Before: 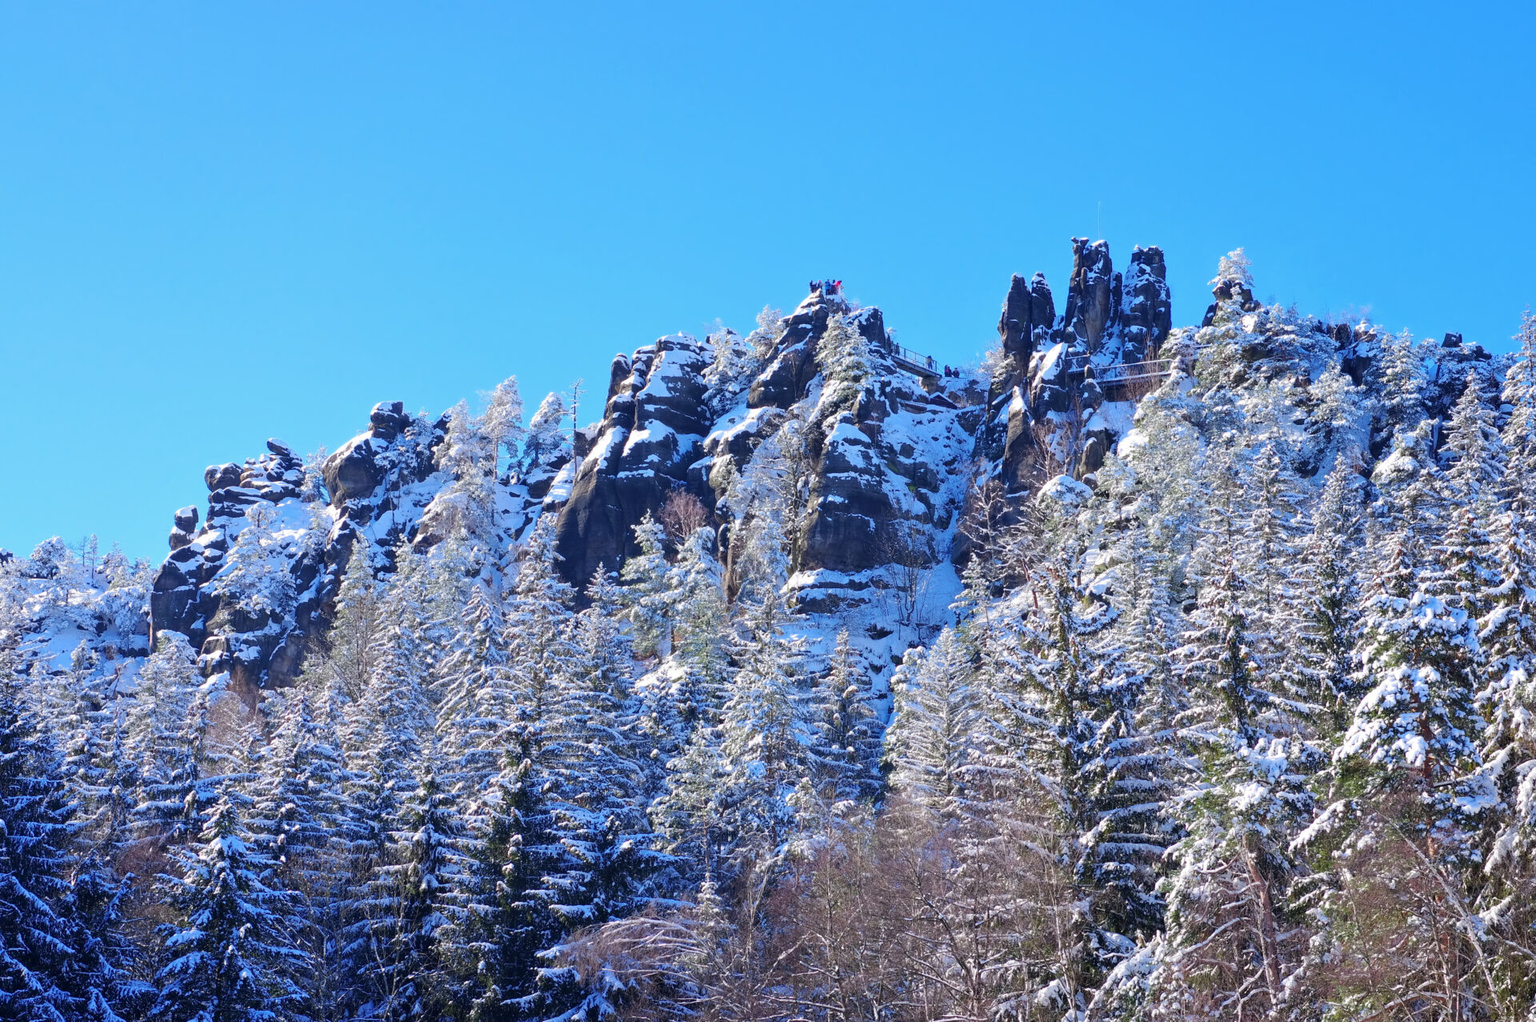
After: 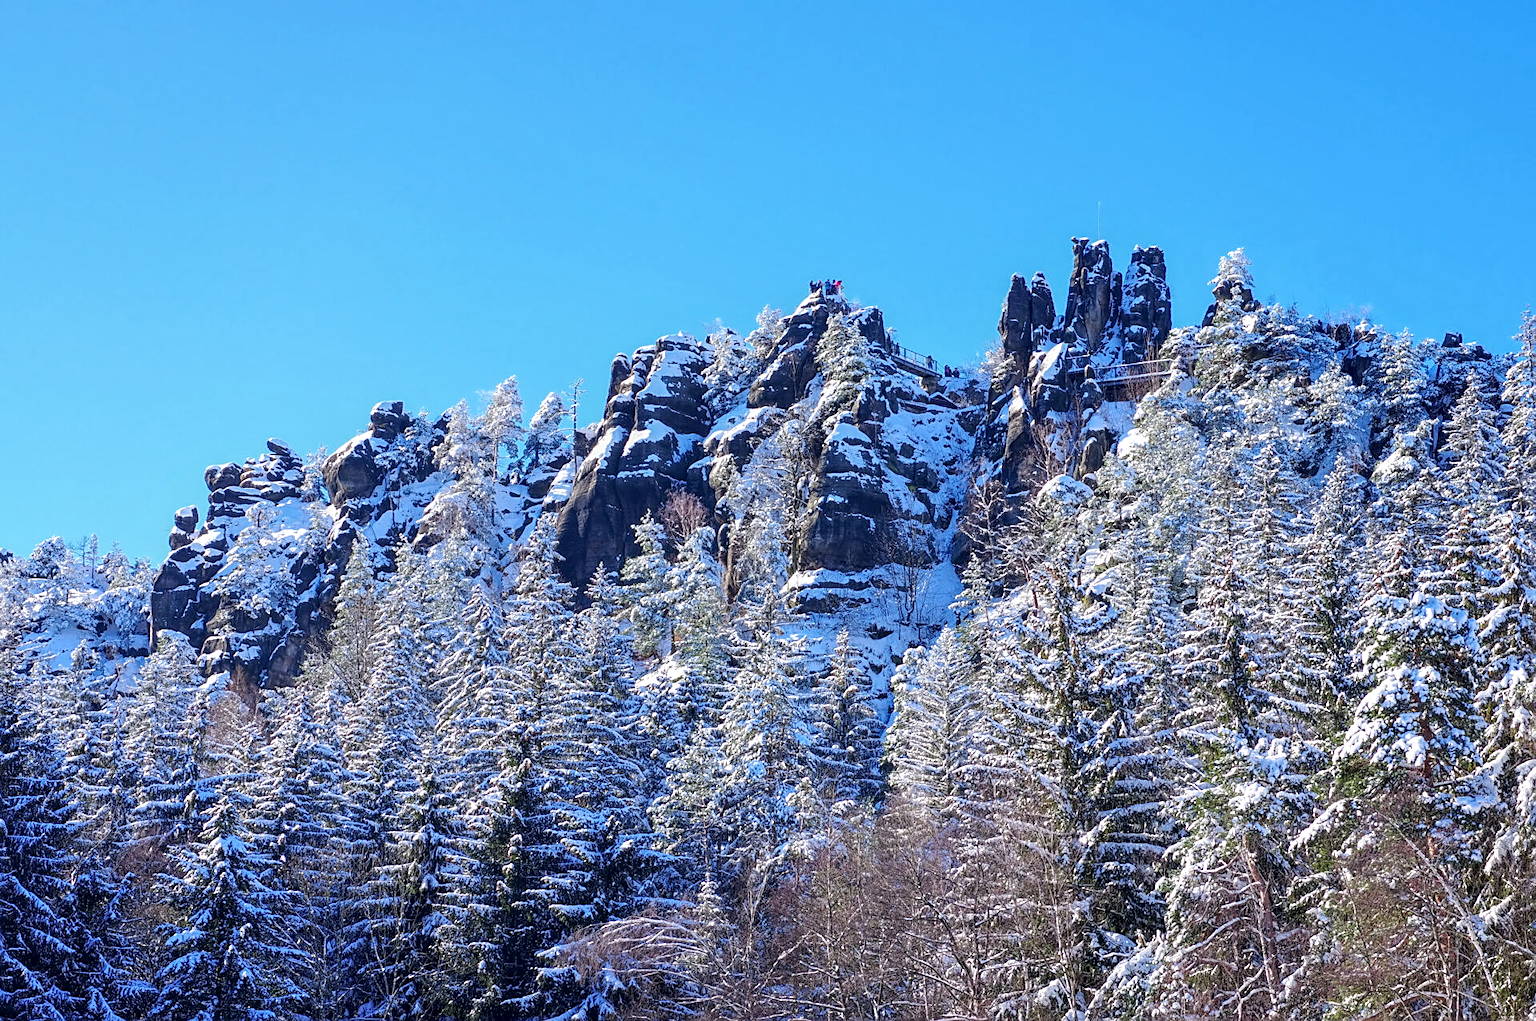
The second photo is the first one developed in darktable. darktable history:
sharpen: on, module defaults
local contrast: highlights 63%, detail 143%, midtone range 0.429
